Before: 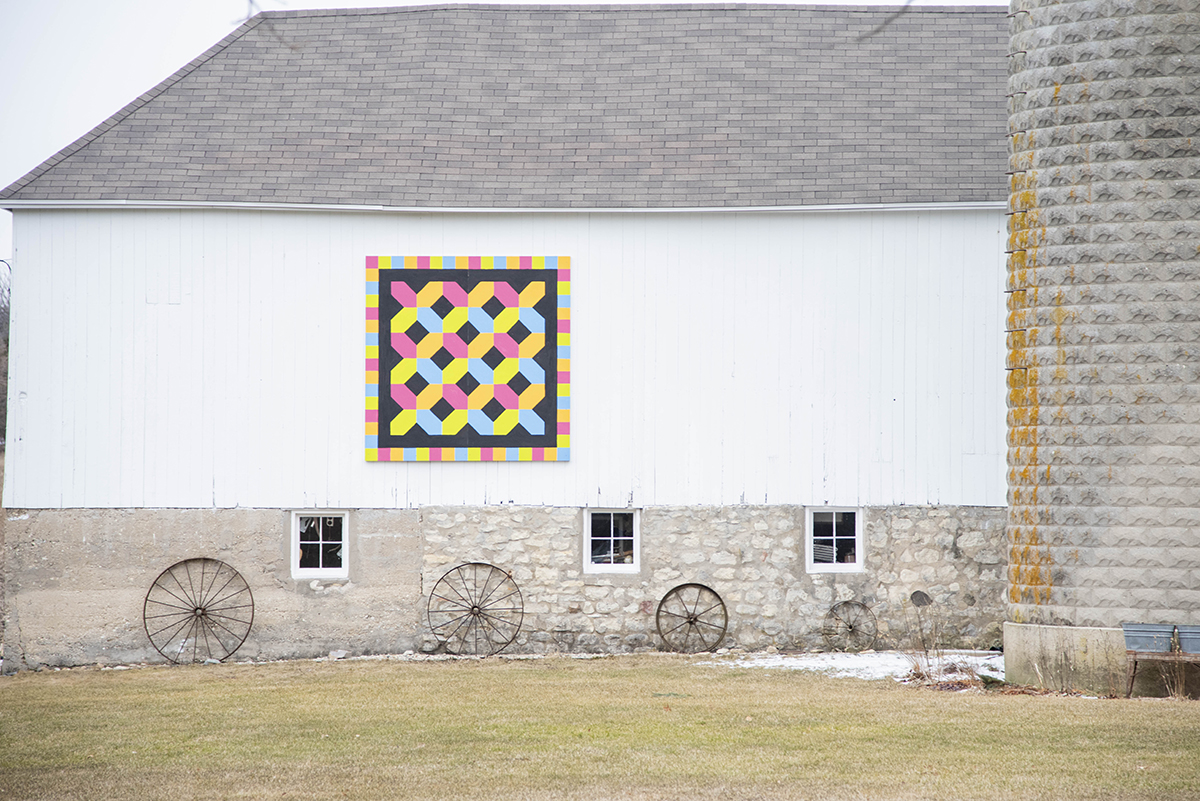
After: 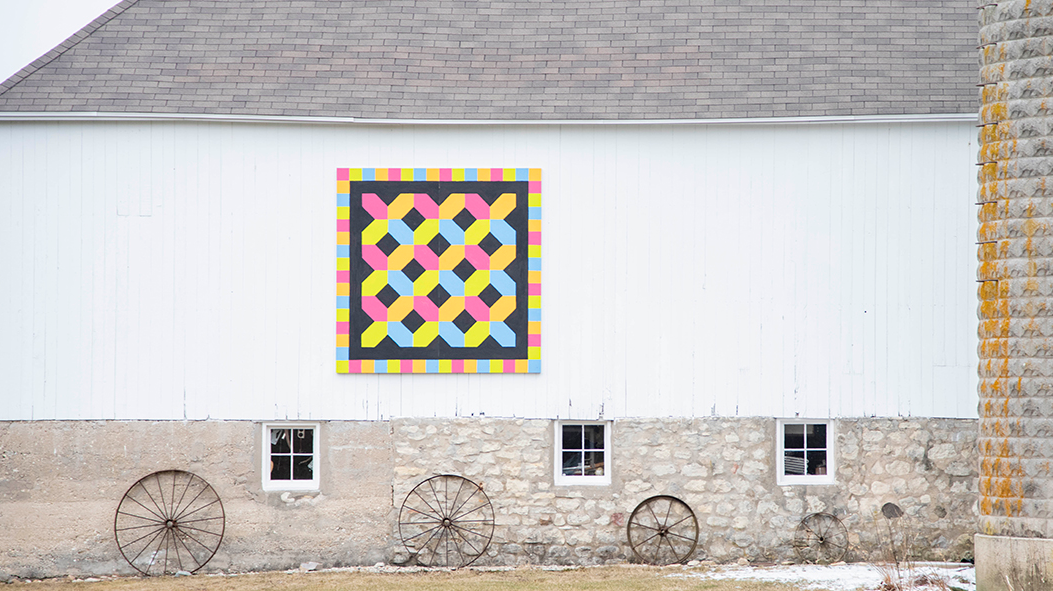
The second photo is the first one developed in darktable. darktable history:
crop and rotate: left 2.478%, top 11.009%, right 9.757%, bottom 15.196%
